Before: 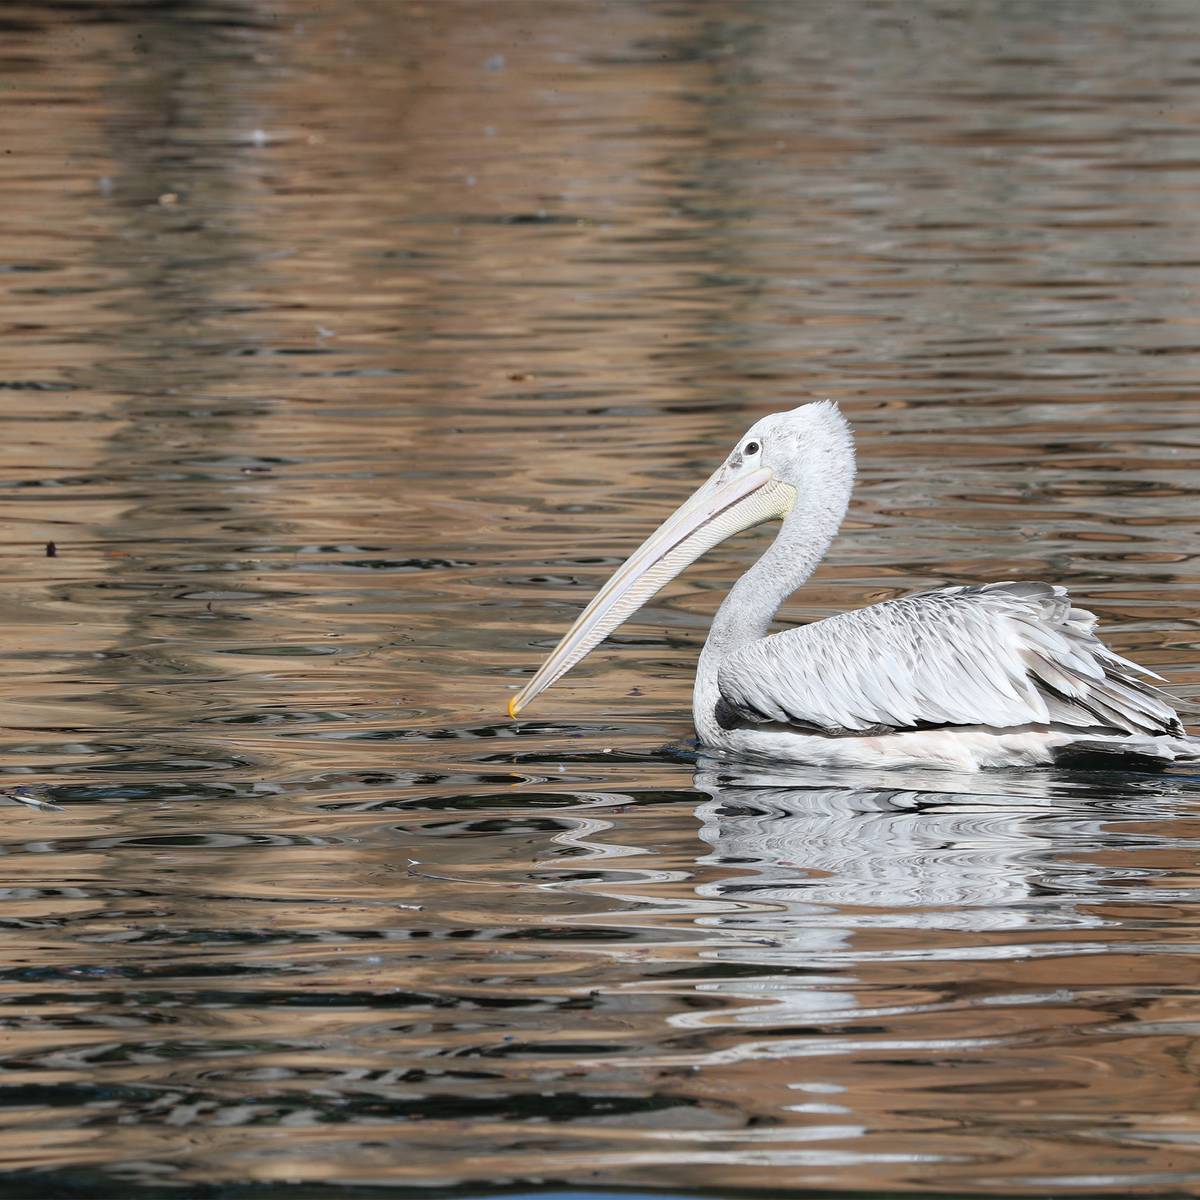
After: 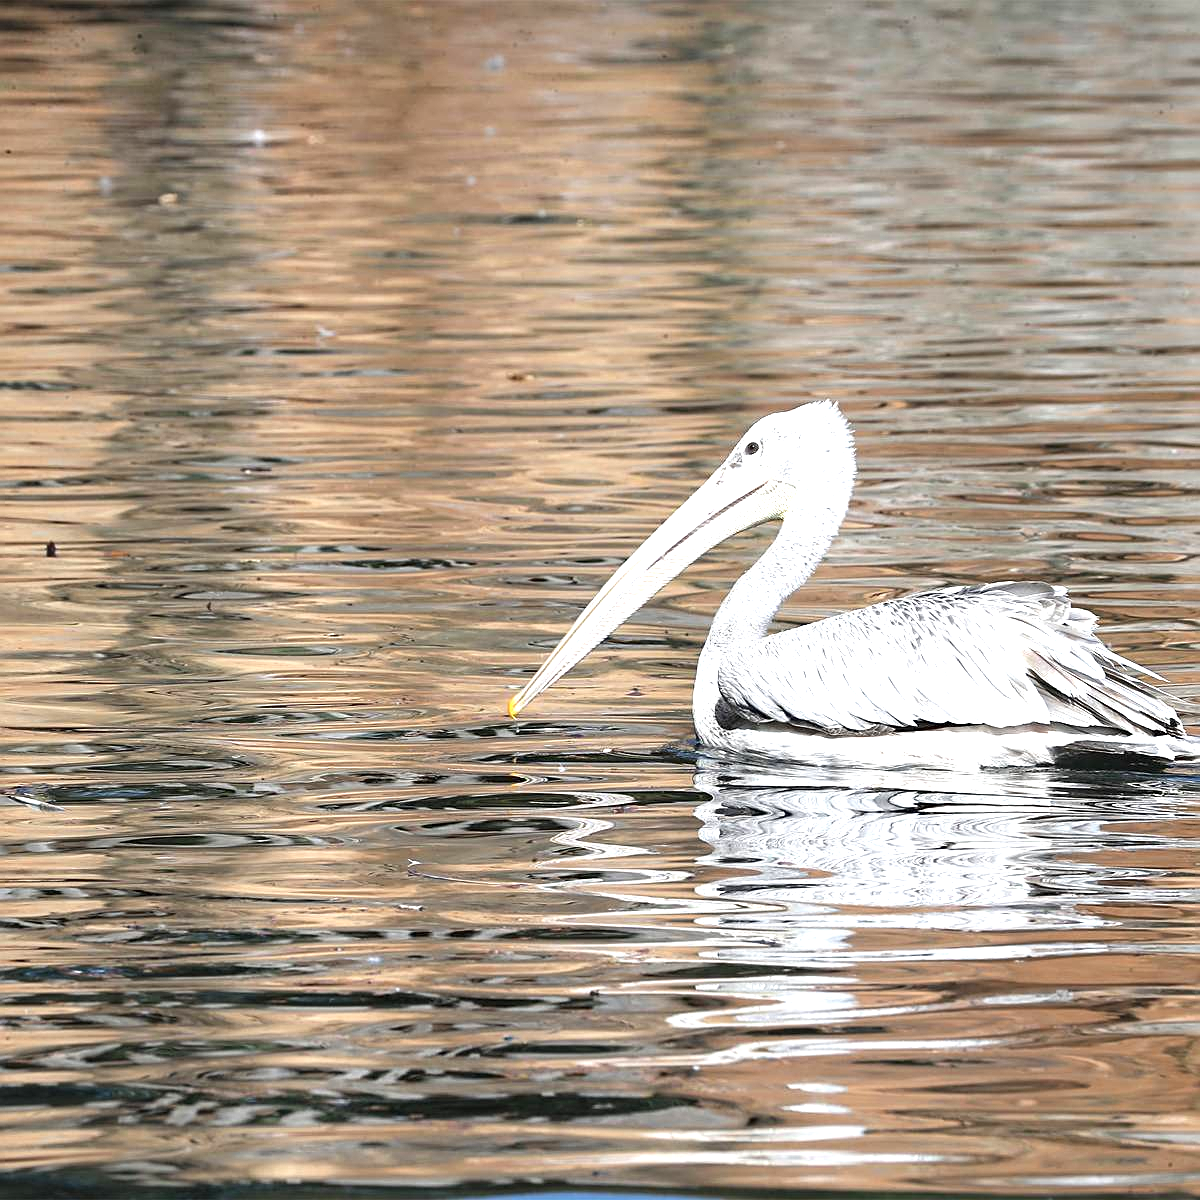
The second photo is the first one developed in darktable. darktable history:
sharpen: on, module defaults
exposure: exposure 1 EV, compensate highlight preservation false
local contrast: mode bilateral grid, contrast 10, coarseness 25, detail 115%, midtone range 0.2
